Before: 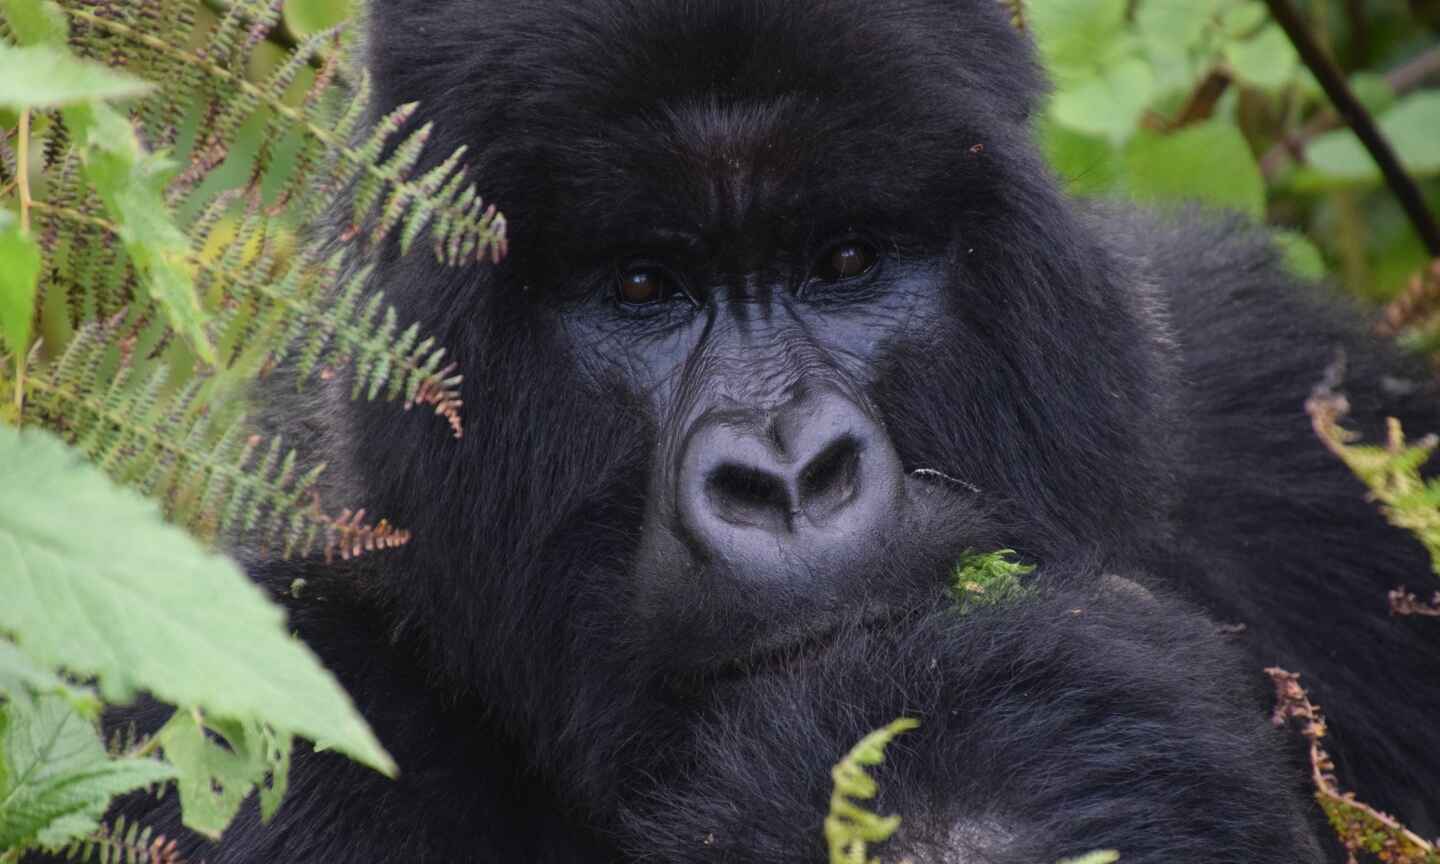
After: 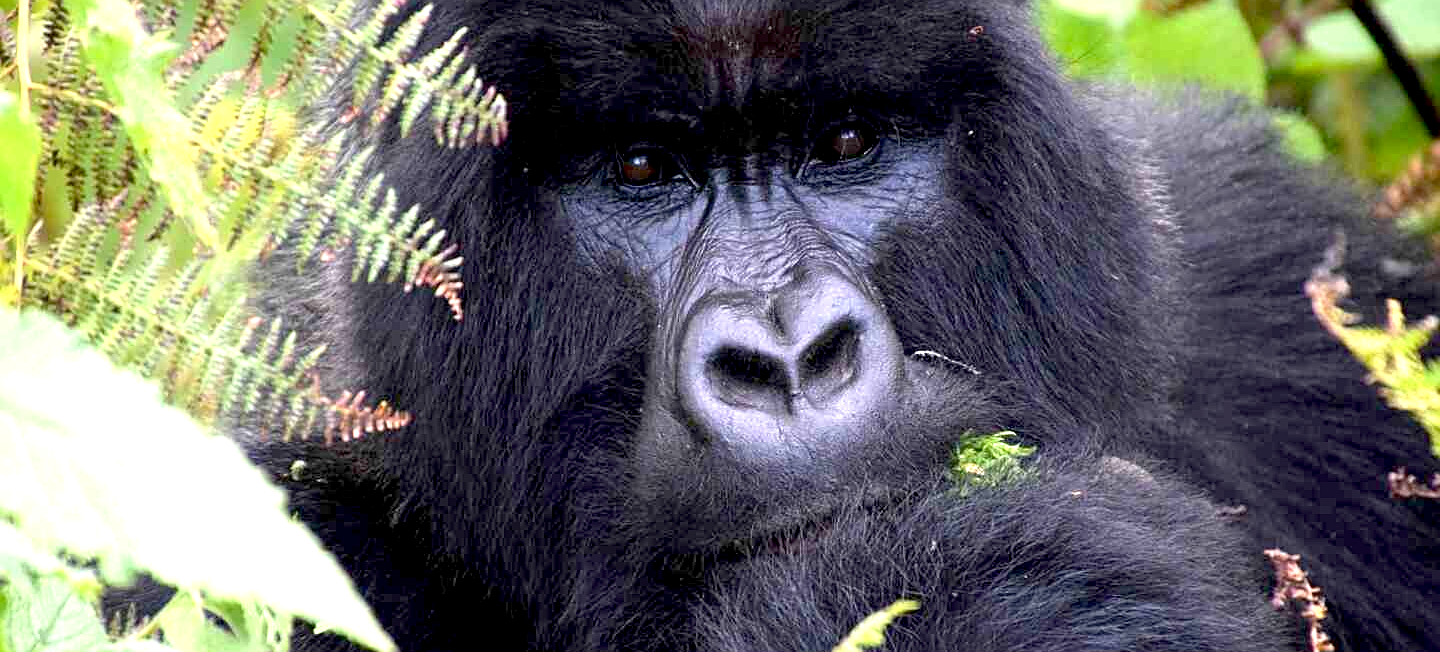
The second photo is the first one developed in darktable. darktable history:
exposure: black level correction 0.009, exposure 1.437 EV, compensate exposure bias true, compensate highlight preservation false
sharpen: on, module defaults
crop: top 13.728%, bottom 10.79%
